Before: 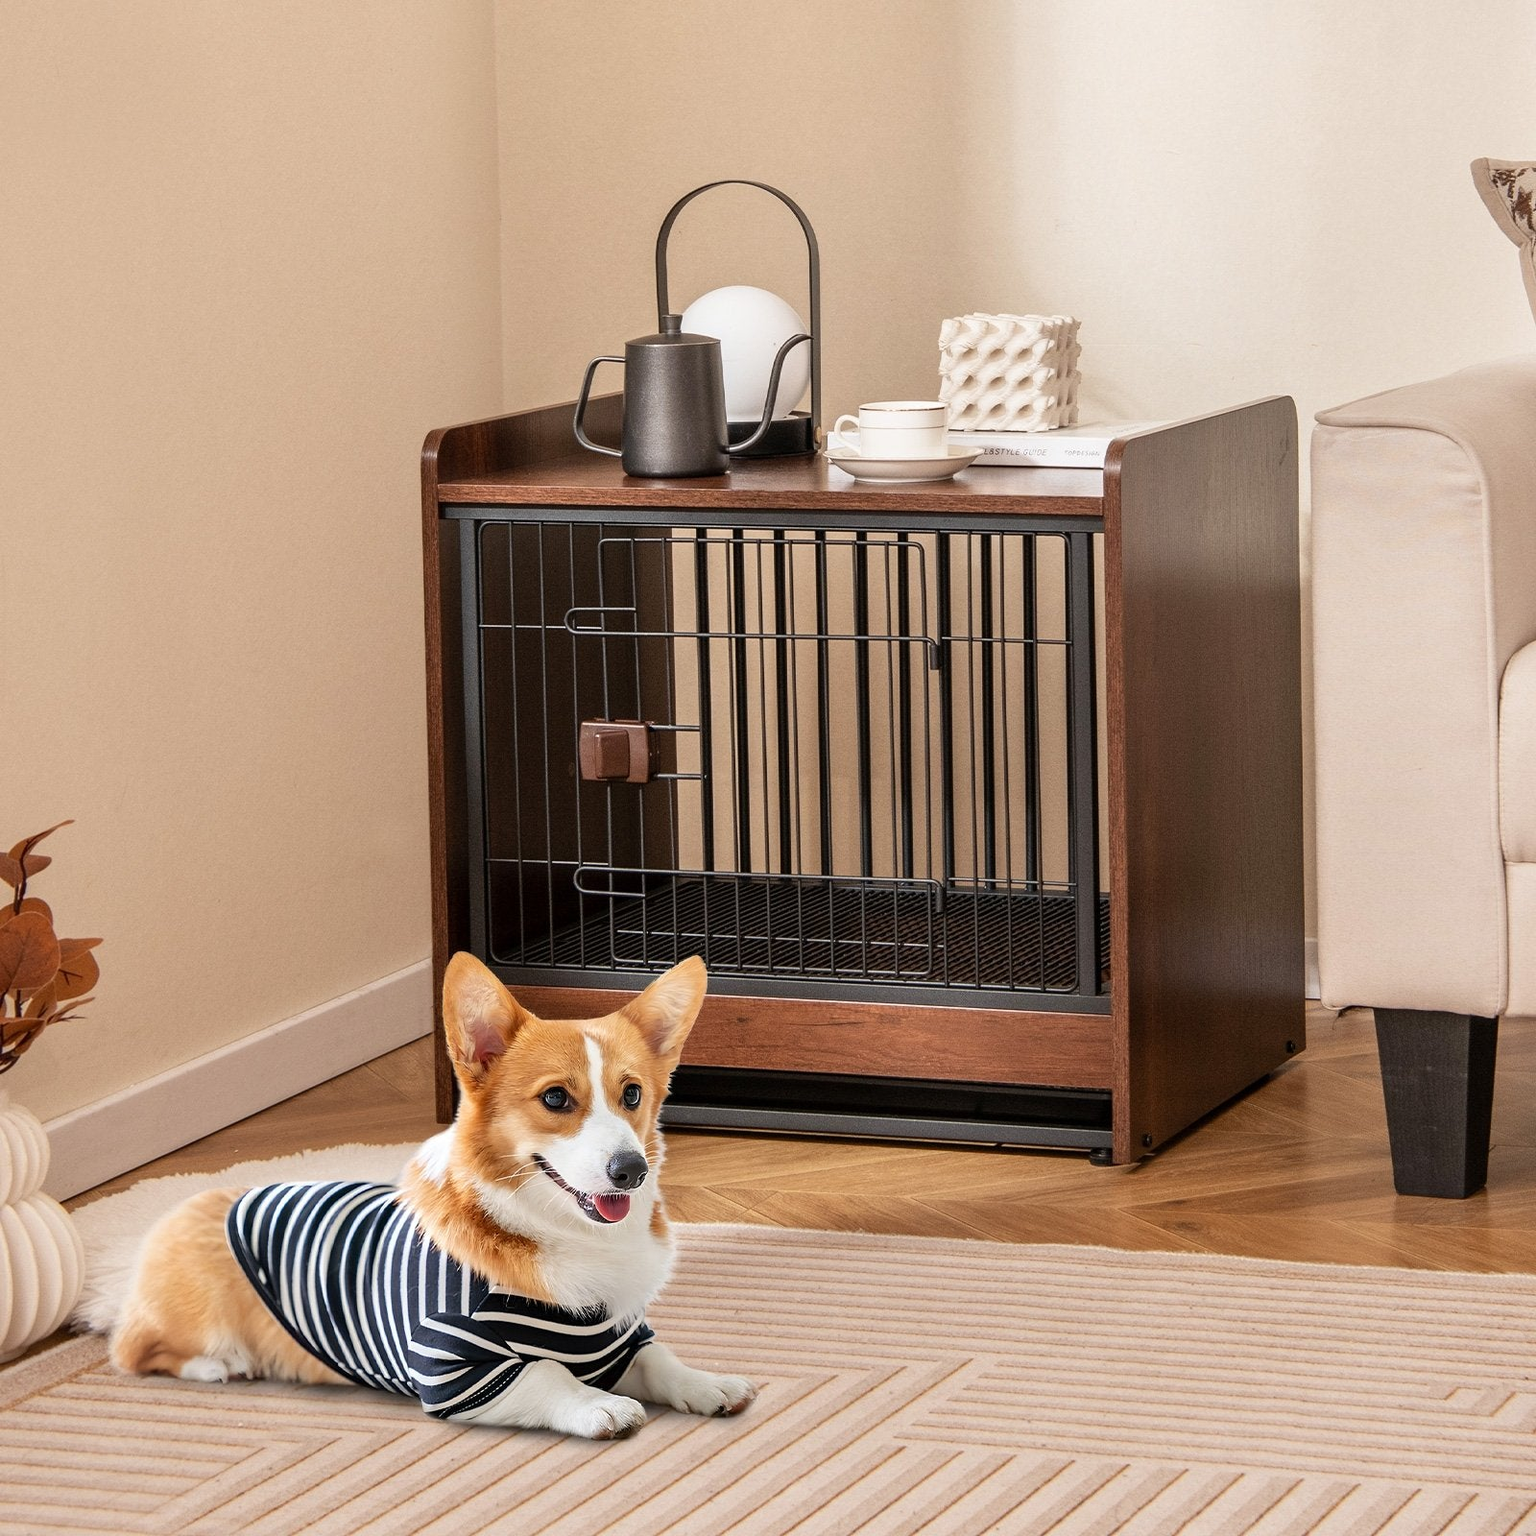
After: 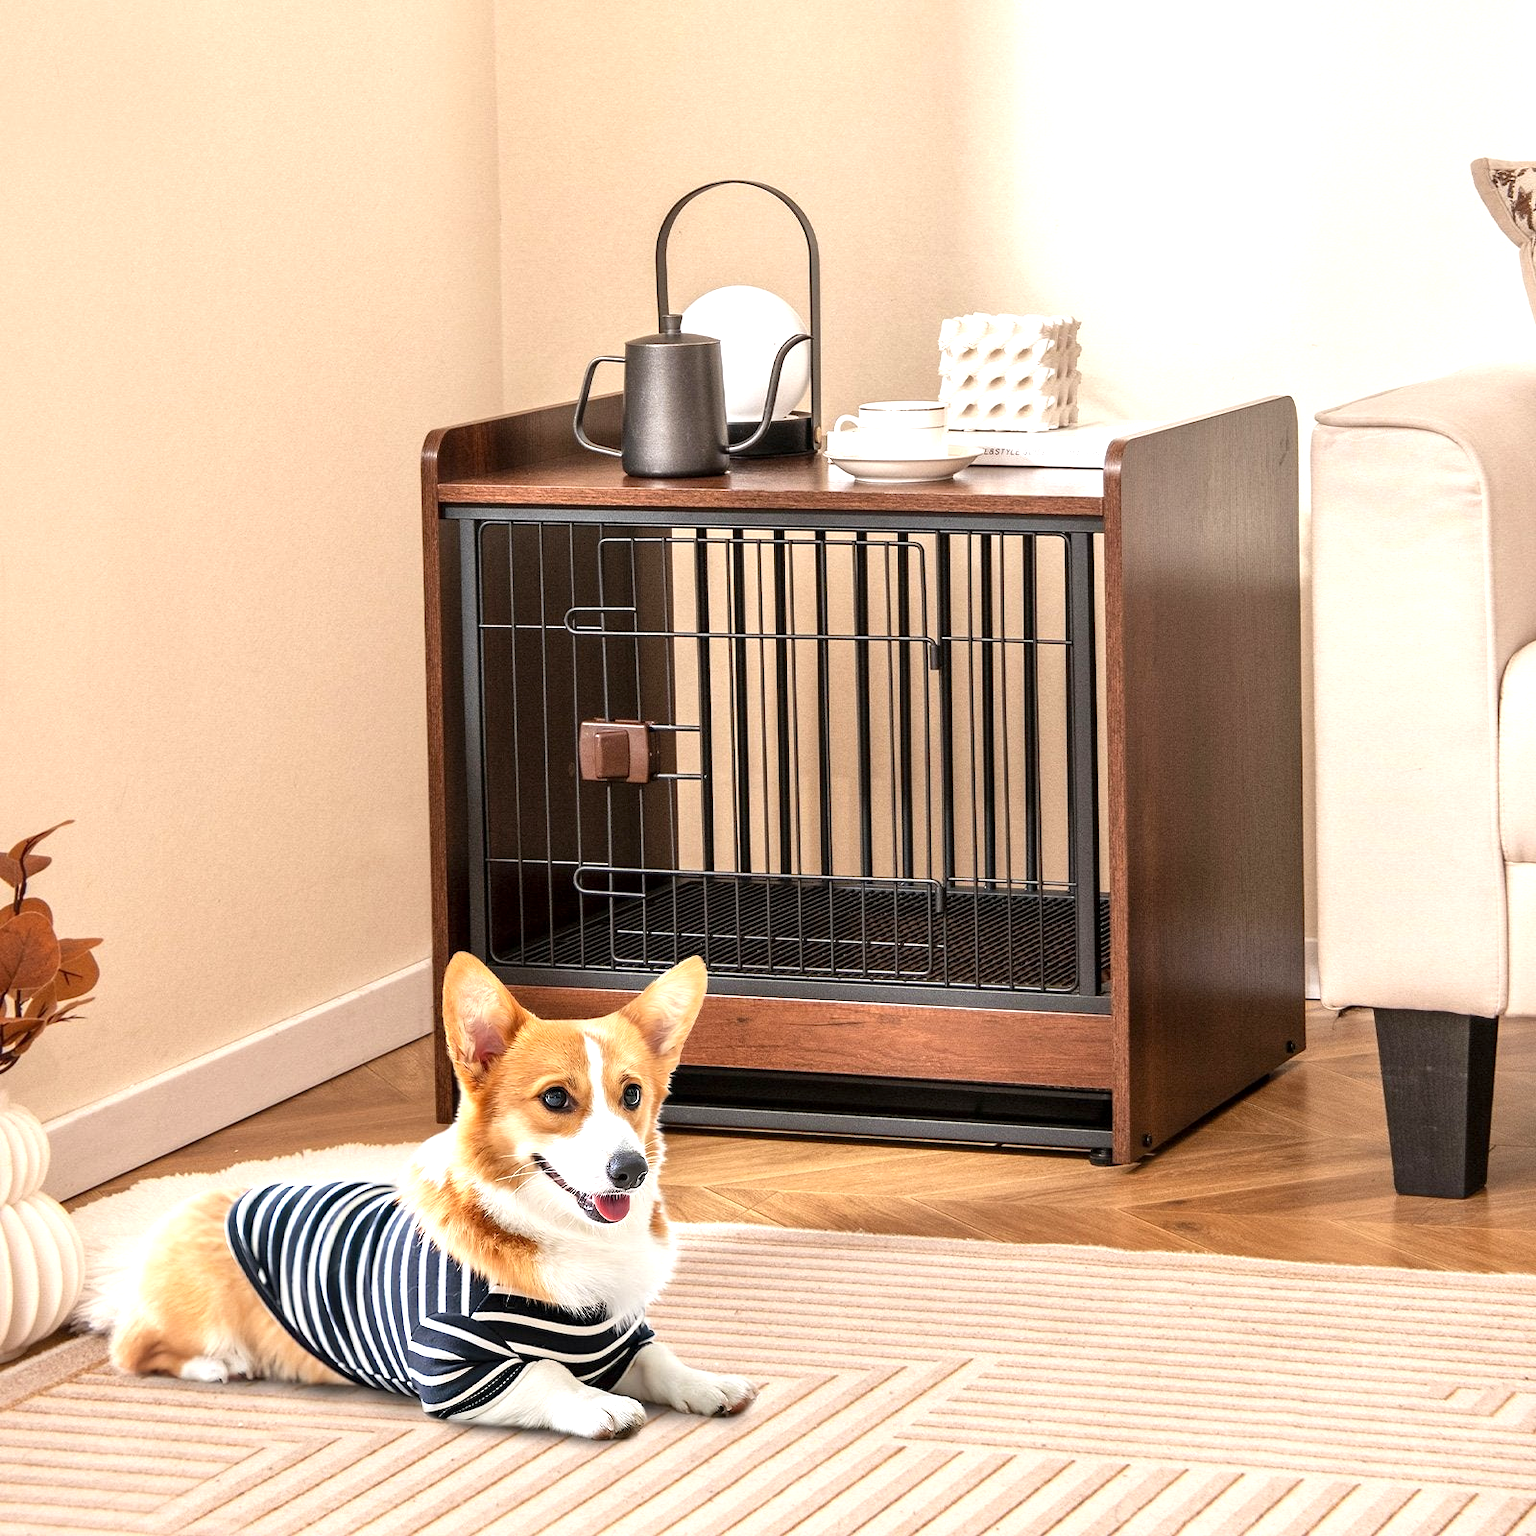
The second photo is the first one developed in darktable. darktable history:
exposure: black level correction 0, exposure 0.697 EV, compensate highlight preservation false
local contrast: mode bilateral grid, contrast 20, coarseness 50, detail 119%, midtone range 0.2
